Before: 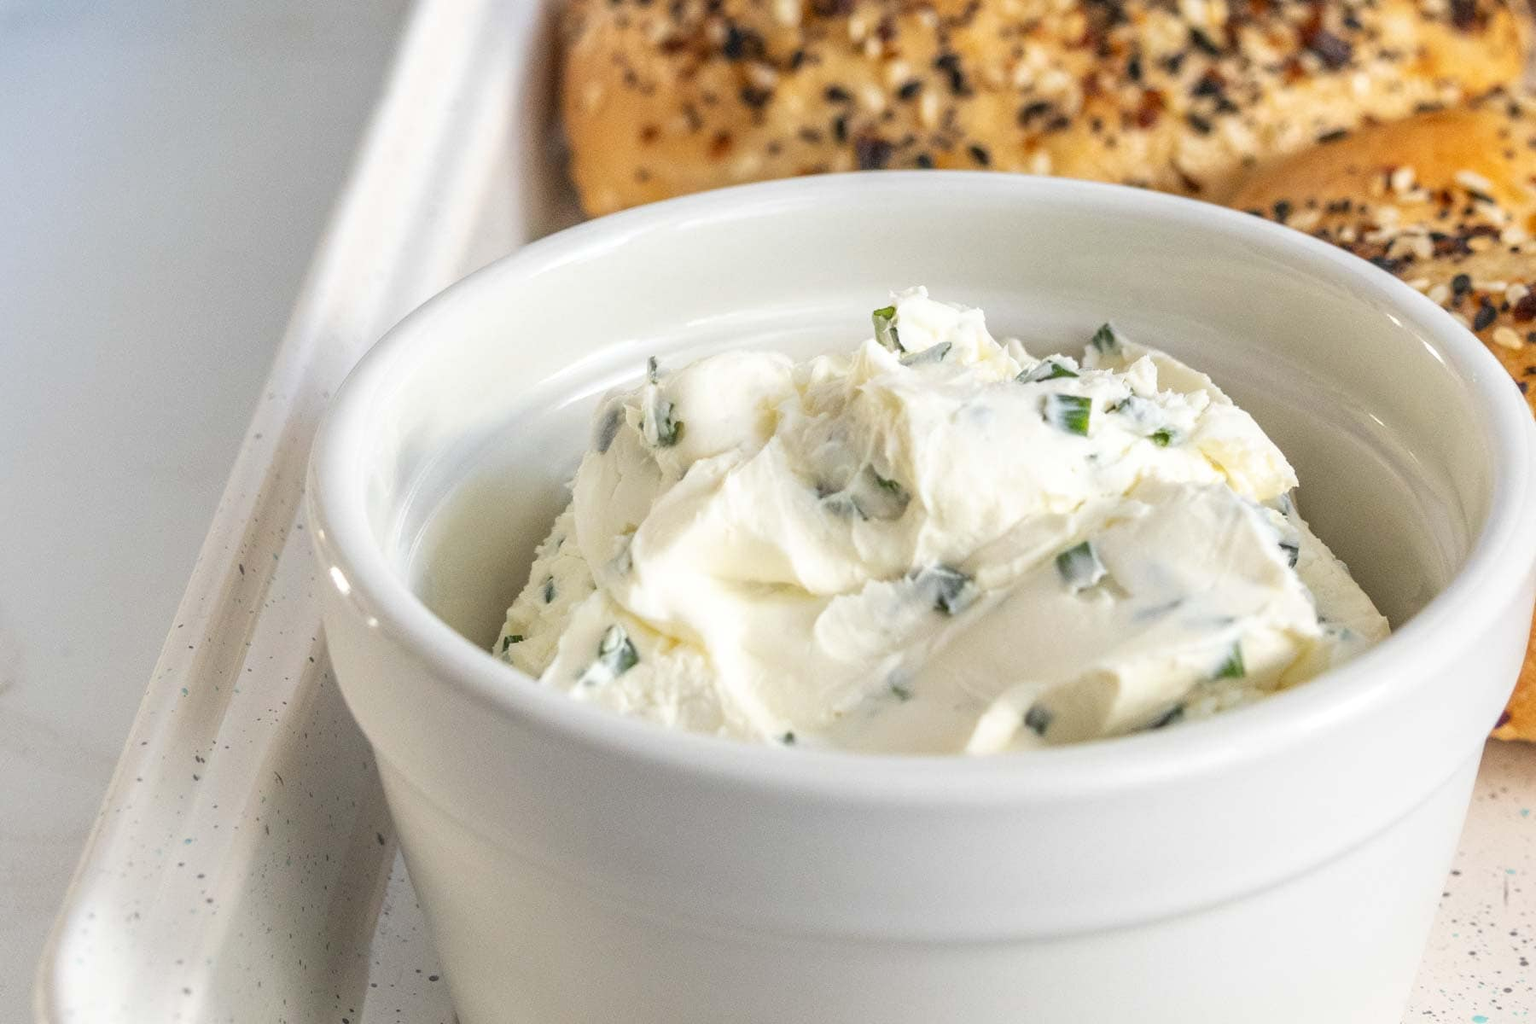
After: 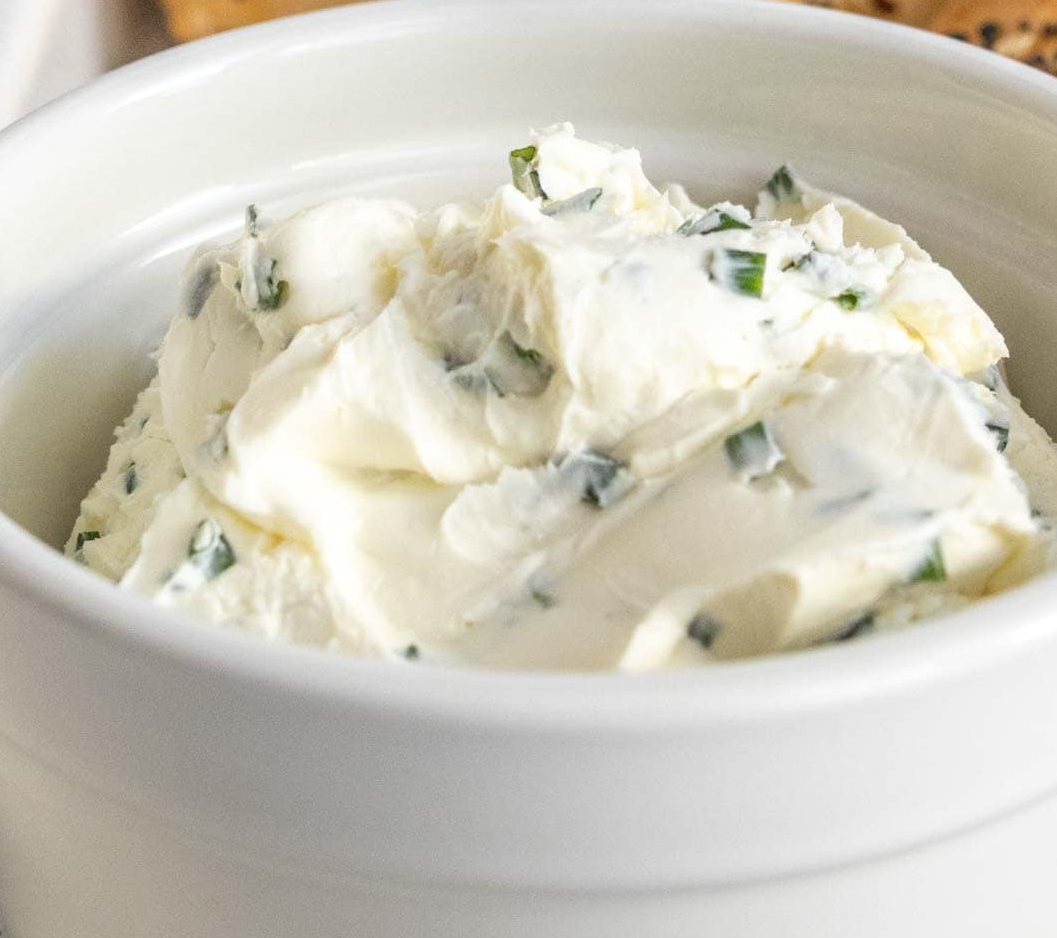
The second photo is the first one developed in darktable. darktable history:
crop and rotate: left 28.51%, top 17.789%, right 12.722%, bottom 3.973%
